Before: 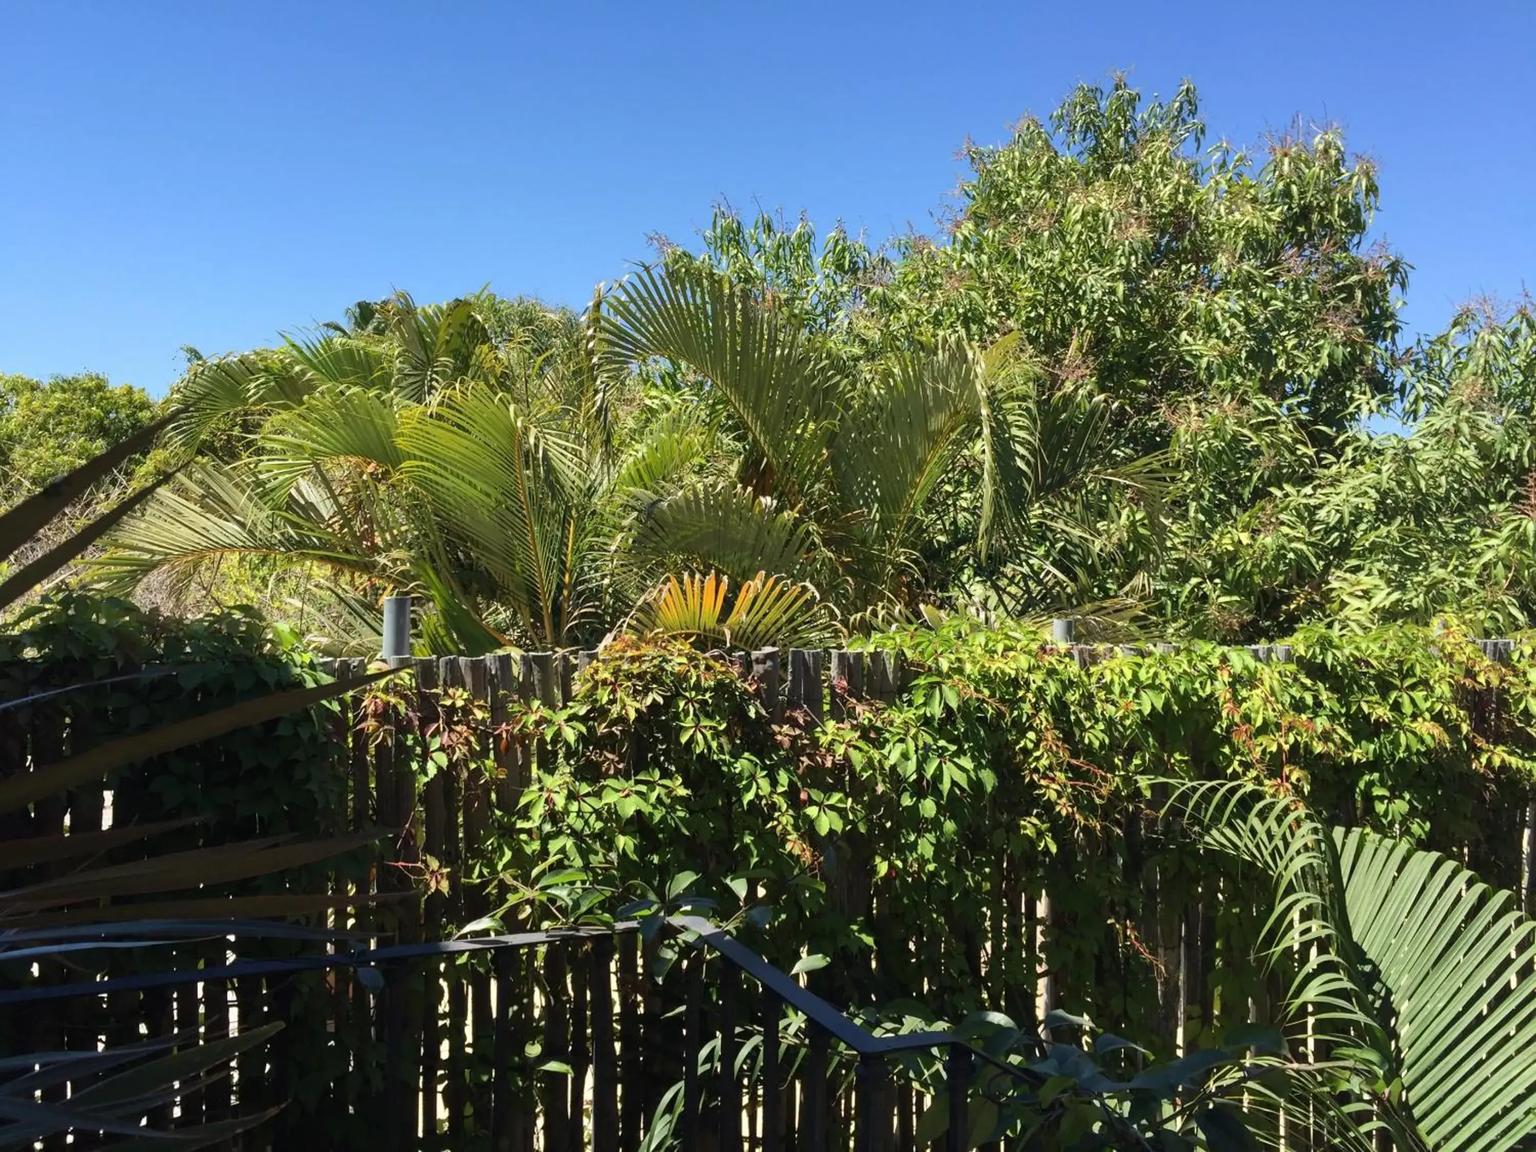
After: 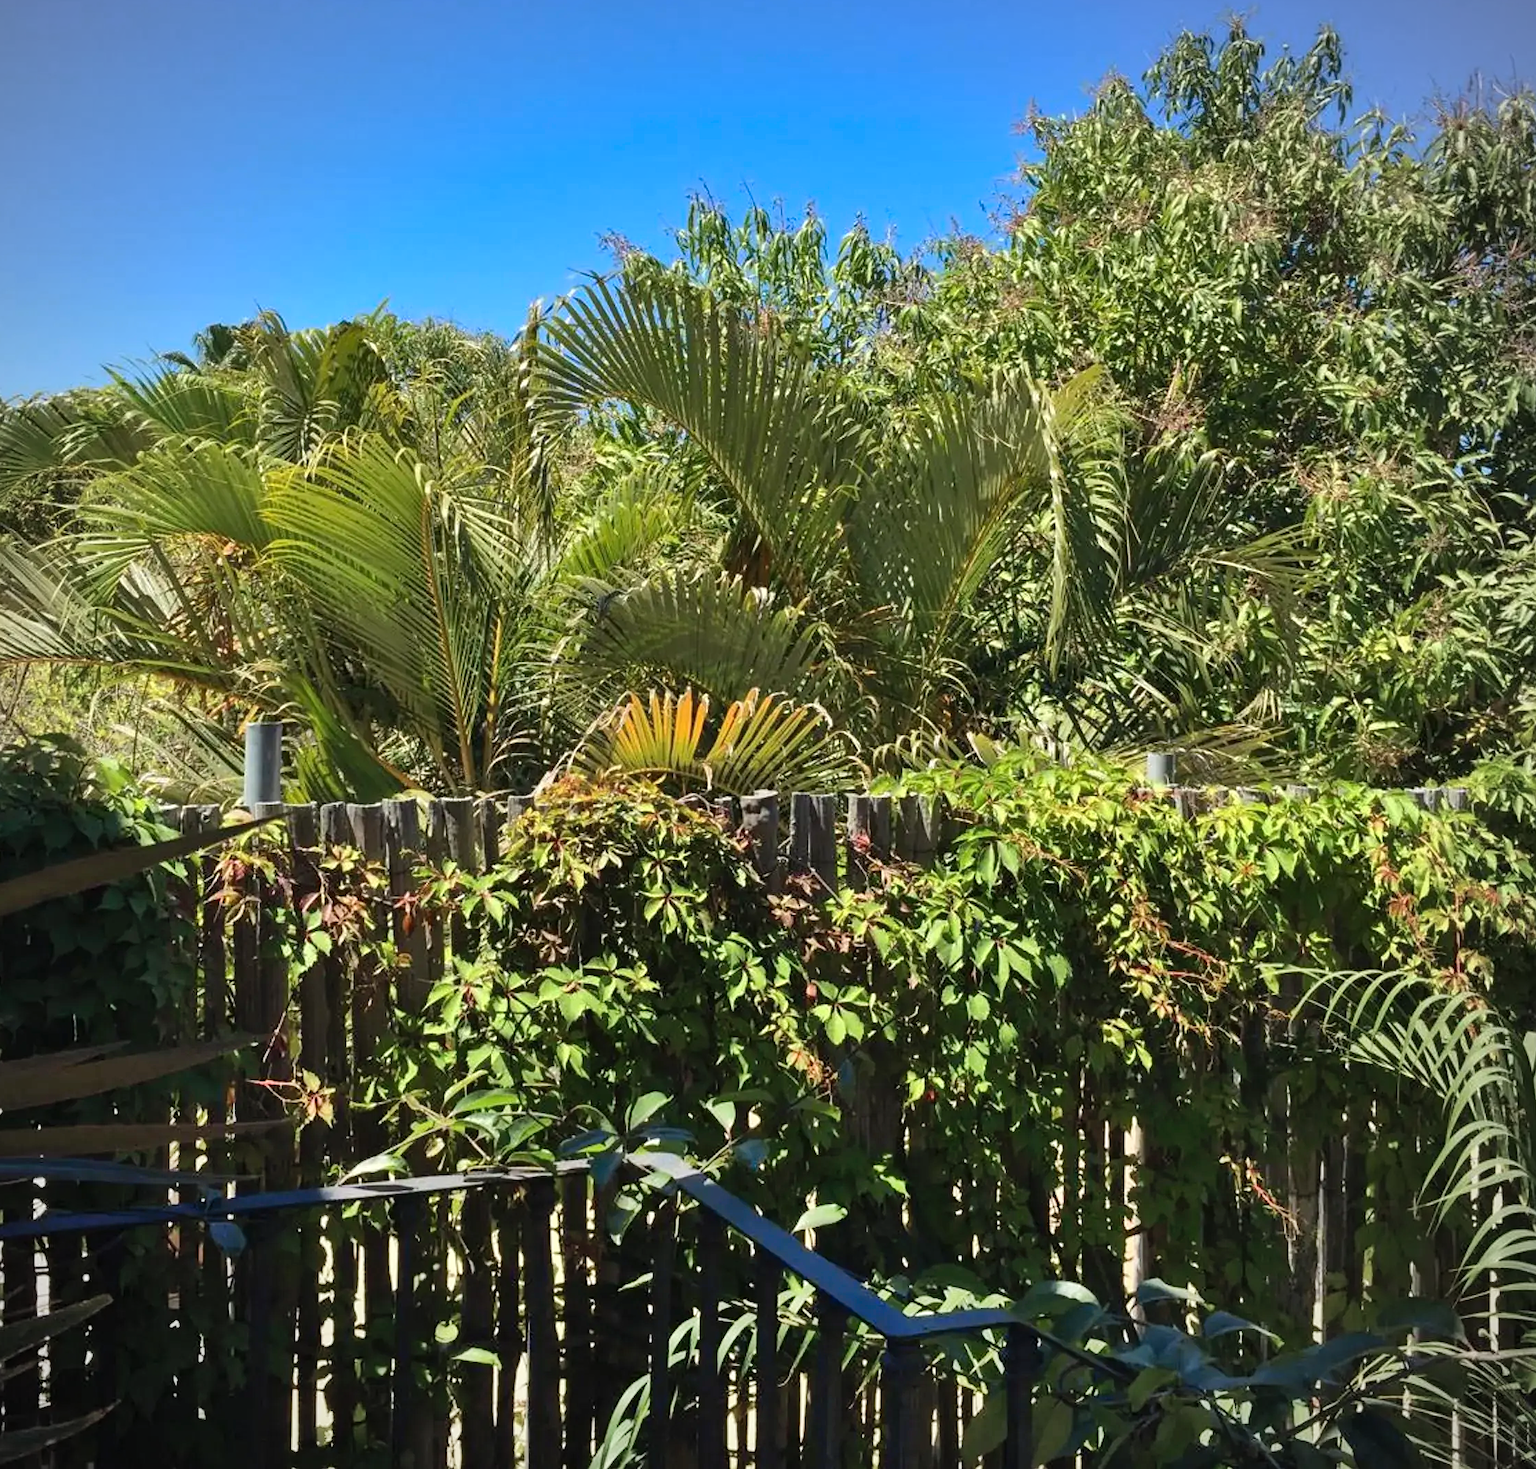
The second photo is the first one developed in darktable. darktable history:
color zones: curves: ch1 [(0.25, 0.5) (0.747, 0.71)]
vignetting: fall-off radius 60.92%
sharpen: amount 0.2
crop and rotate: left 13.15%, top 5.251%, right 12.609%
shadows and highlights: white point adjustment 1, soften with gaussian
